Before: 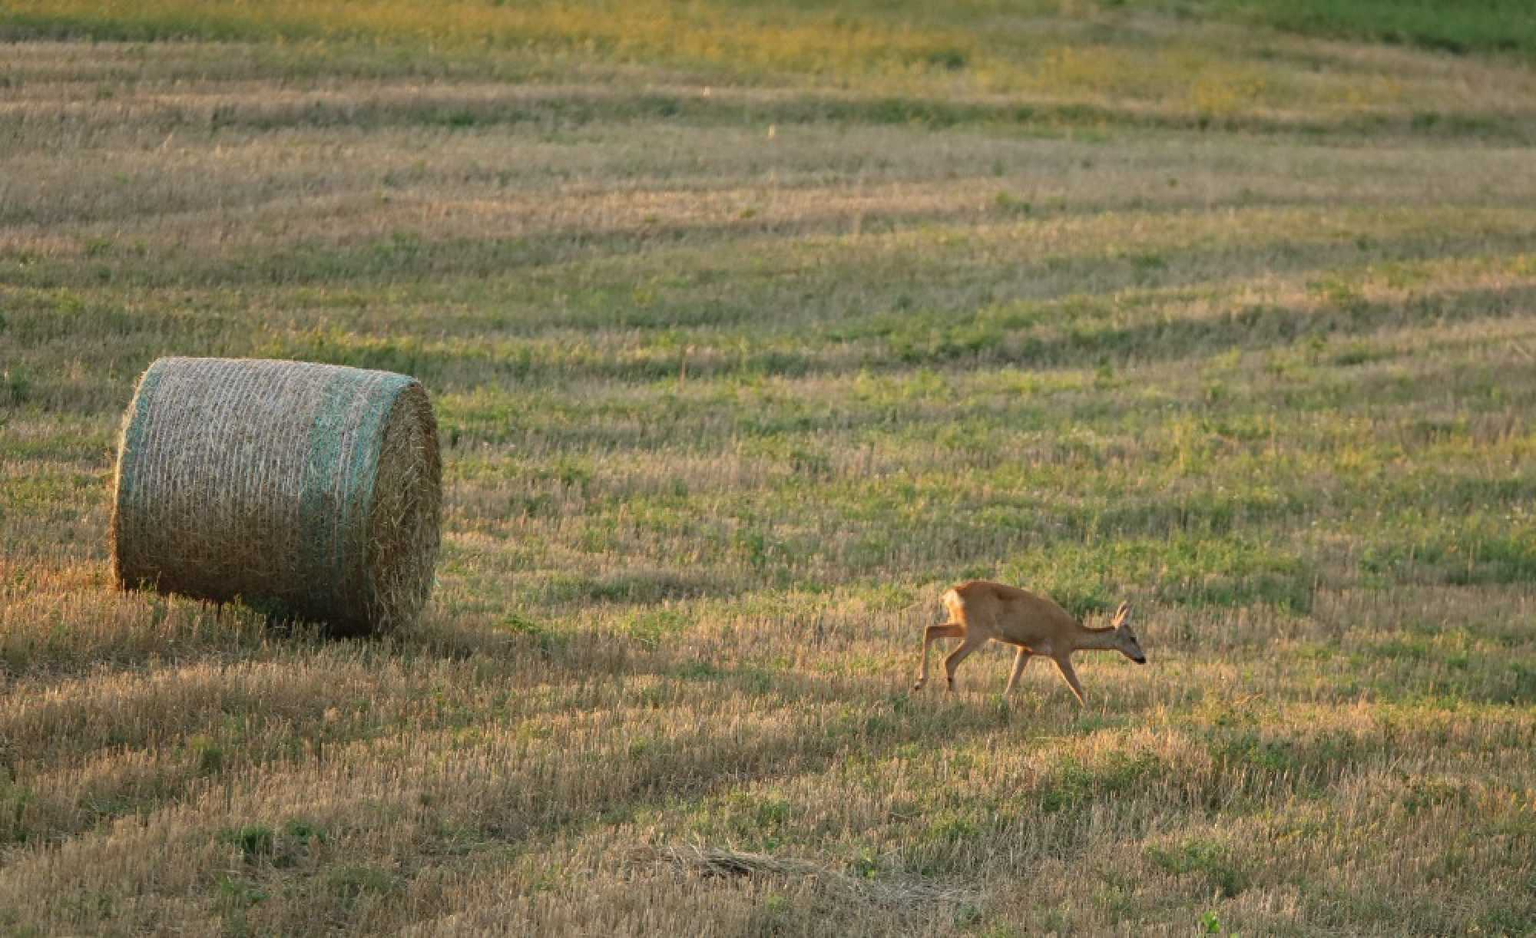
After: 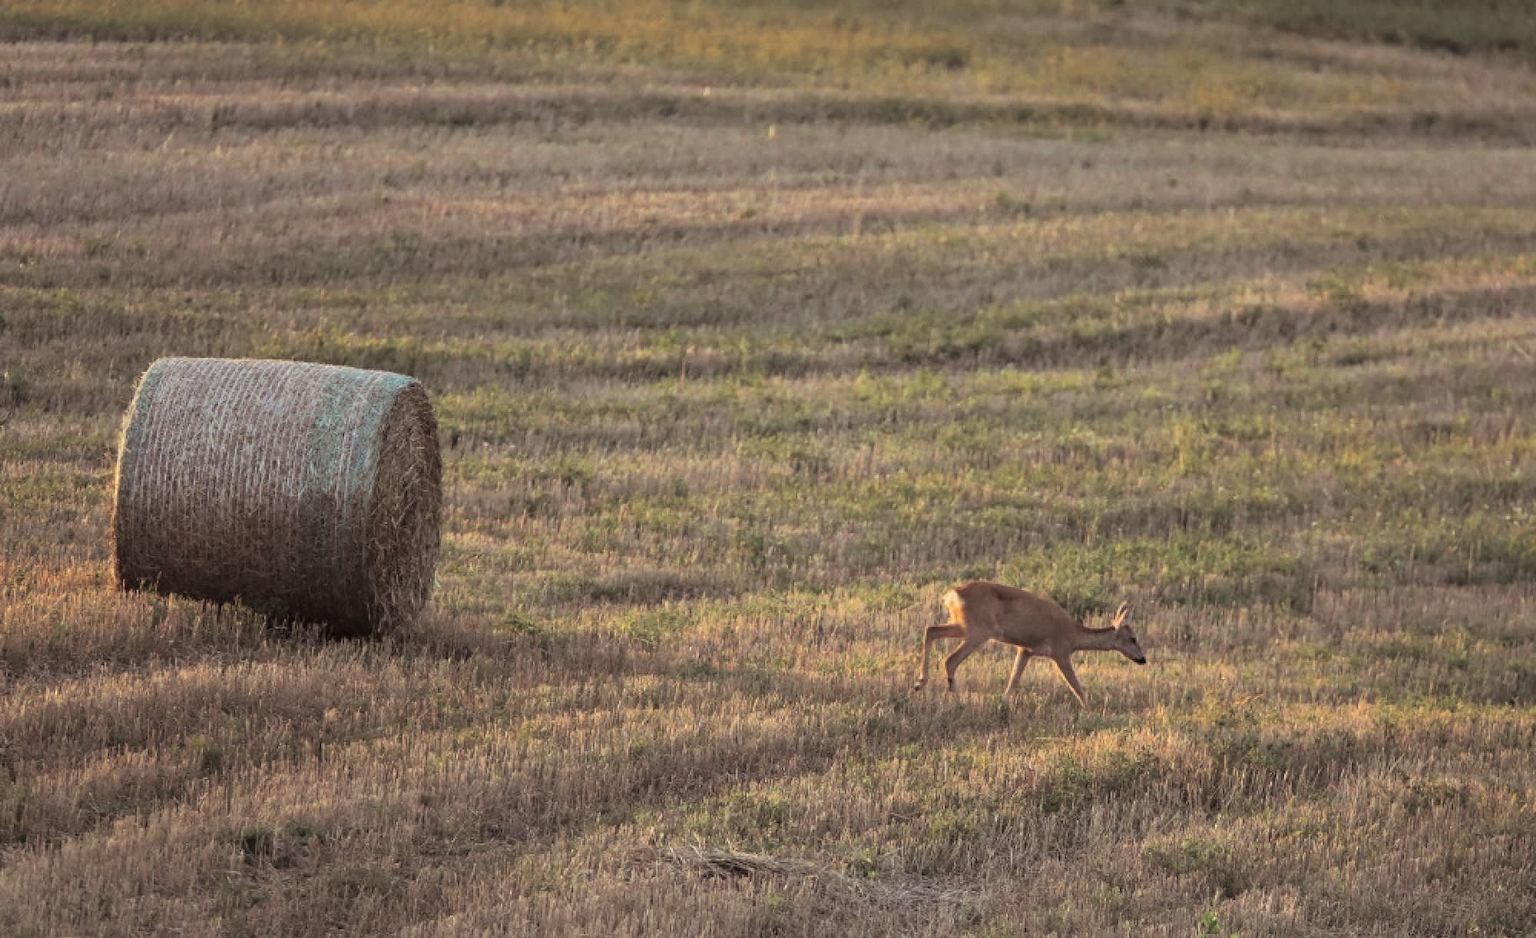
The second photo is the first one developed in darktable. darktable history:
split-toning: shadows › saturation 0.2
white balance: red 1.004, blue 1.024
